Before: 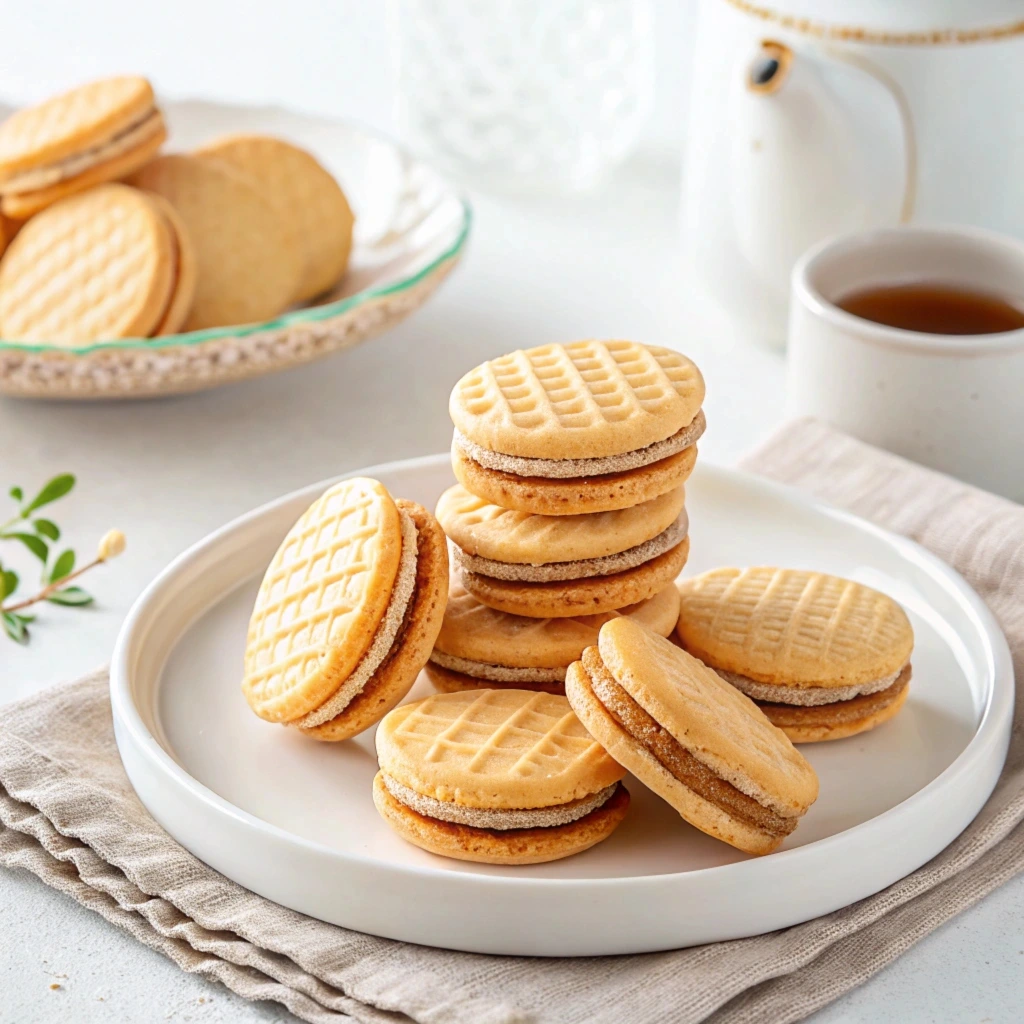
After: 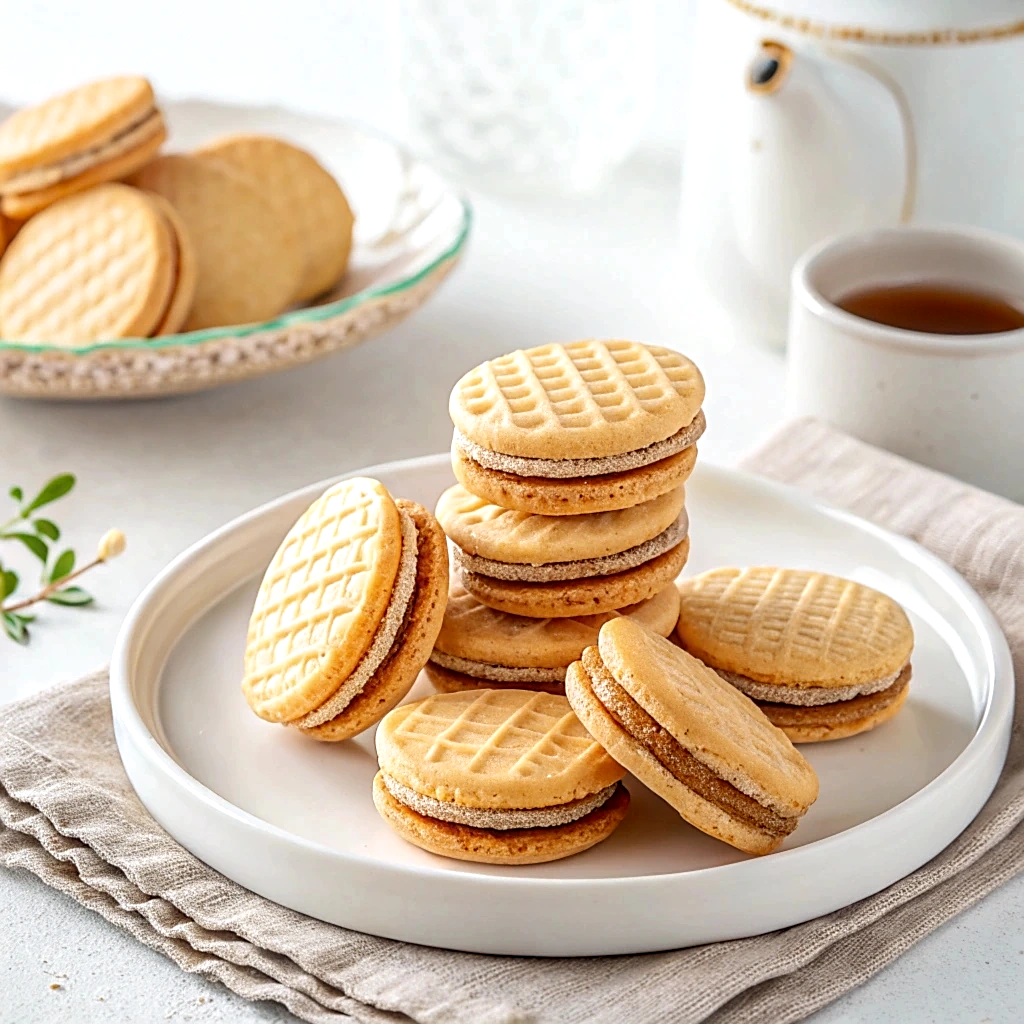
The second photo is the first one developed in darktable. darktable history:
local contrast: on, module defaults
sharpen: on, module defaults
shadows and highlights: shadows 11.54, white point adjustment 1.11, highlights -2.24, soften with gaussian
